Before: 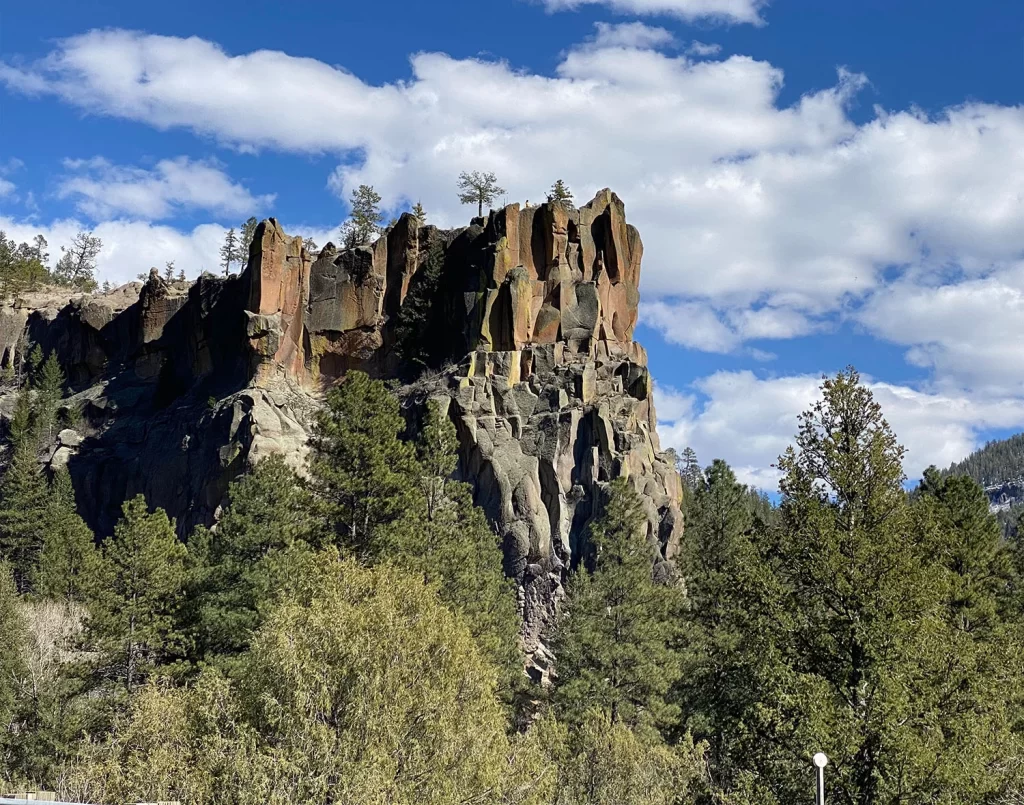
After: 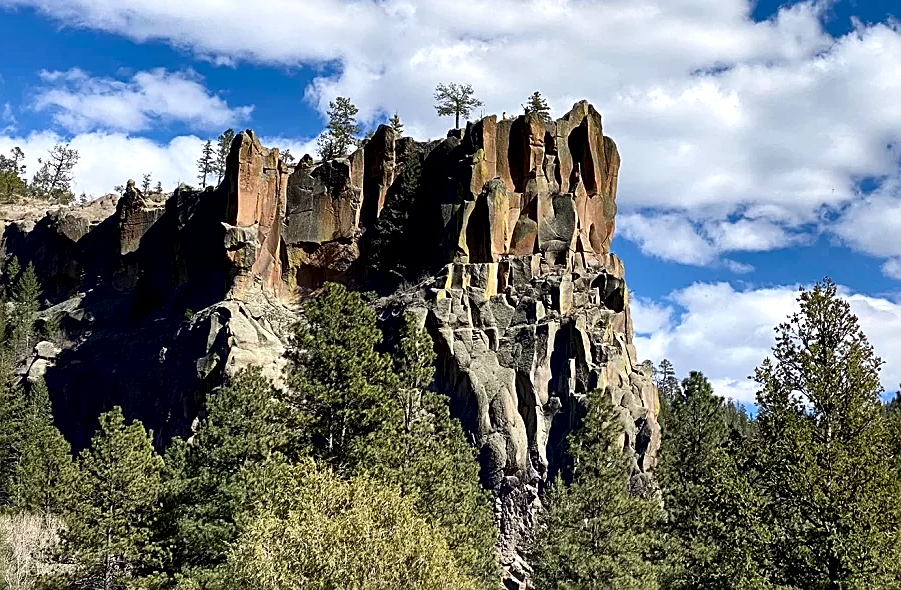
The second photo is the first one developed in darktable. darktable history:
sharpen: on, module defaults
crop and rotate: left 2.315%, top 11.025%, right 9.672%, bottom 15.653%
local contrast: mode bilateral grid, contrast 70, coarseness 74, detail 181%, midtone range 0.2
contrast brightness saturation: contrast 0.149, brightness -0.013, saturation 0.096
